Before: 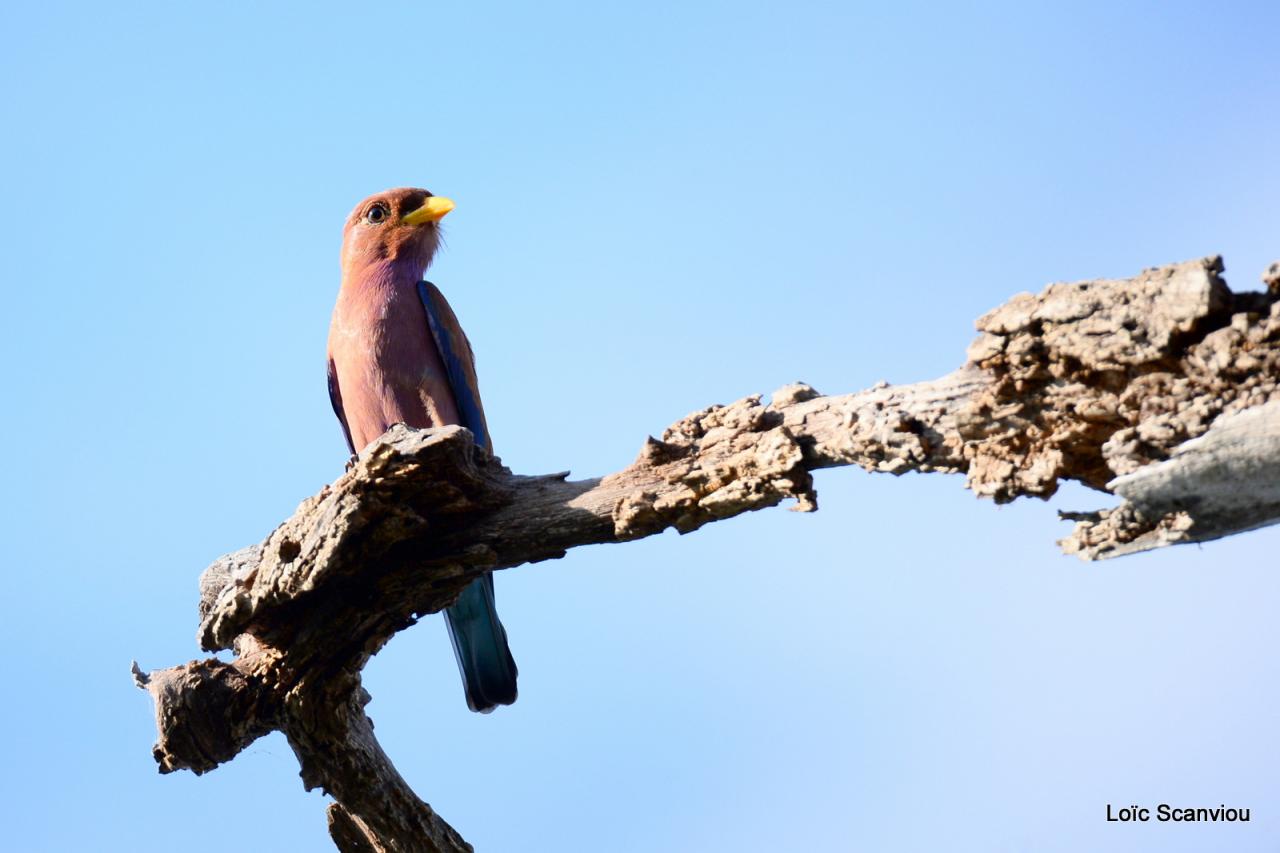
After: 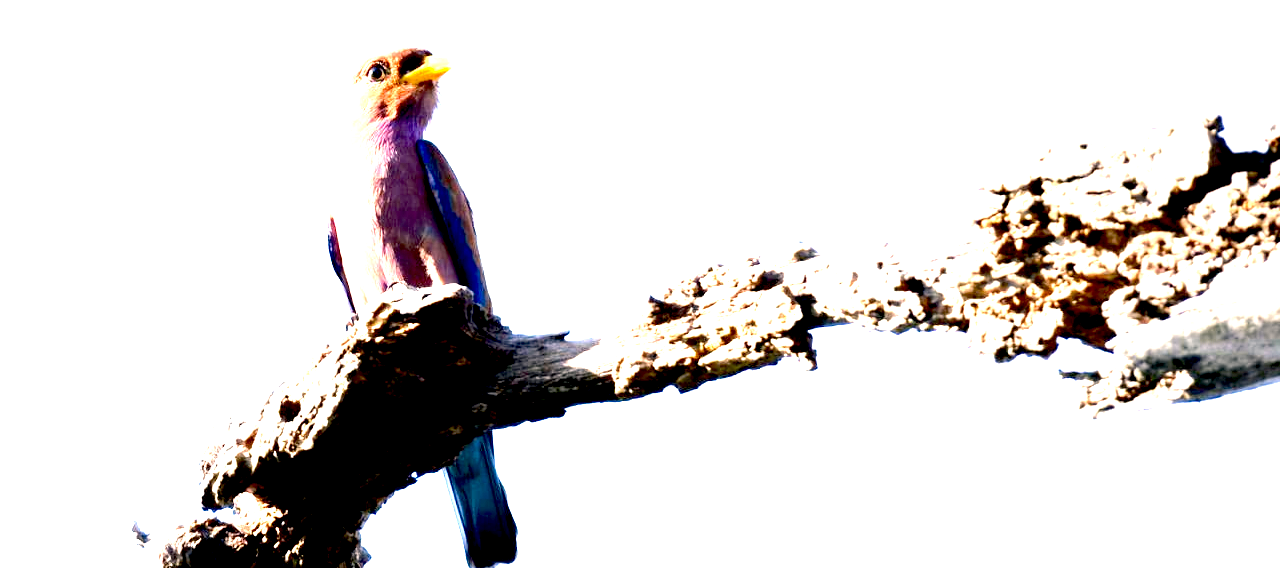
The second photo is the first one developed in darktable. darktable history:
tone equalizer: -8 EV -0.417 EV, -7 EV -0.373 EV, -6 EV -0.304 EV, -5 EV -0.214 EV, -3 EV 0.225 EV, -2 EV 0.341 EV, -1 EV 0.379 EV, +0 EV 0.419 EV, edges refinement/feathering 500, mask exposure compensation -1.57 EV, preserve details no
exposure: black level correction 0.014, exposure 1.765 EV, compensate highlight preservation false
crop: top 16.629%, bottom 16.727%
color correction: highlights a* 5.41, highlights b* 5.29, shadows a* -4.37, shadows b* -5.25
